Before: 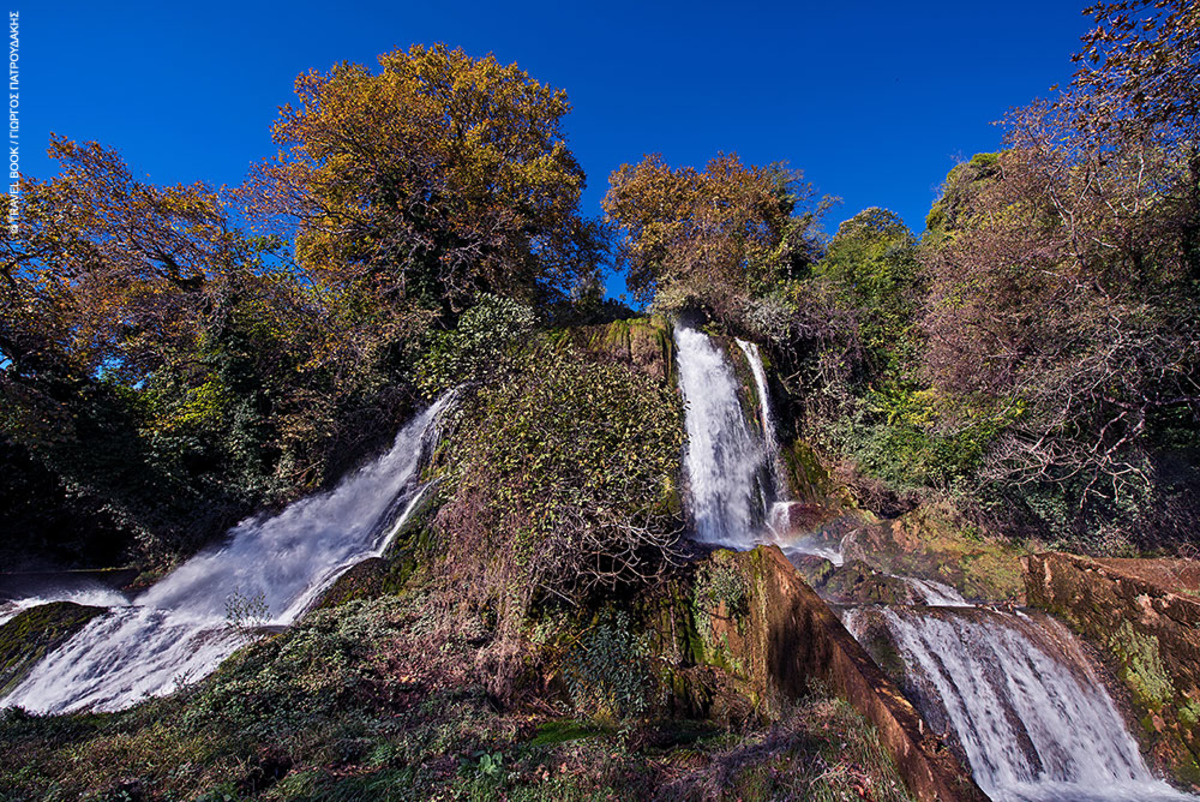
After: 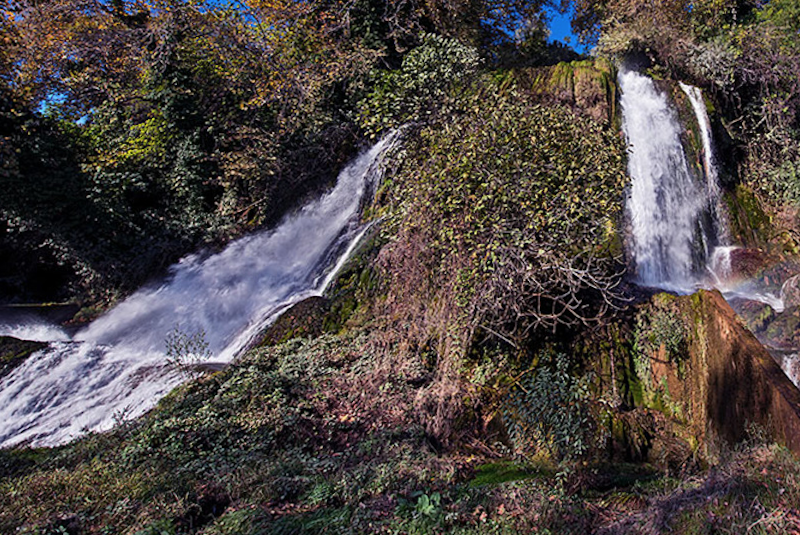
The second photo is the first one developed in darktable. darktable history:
shadows and highlights: shadows 24.5, highlights -78.15, soften with gaussian
crop and rotate: angle -0.82°, left 3.85%, top 31.828%, right 27.992%
